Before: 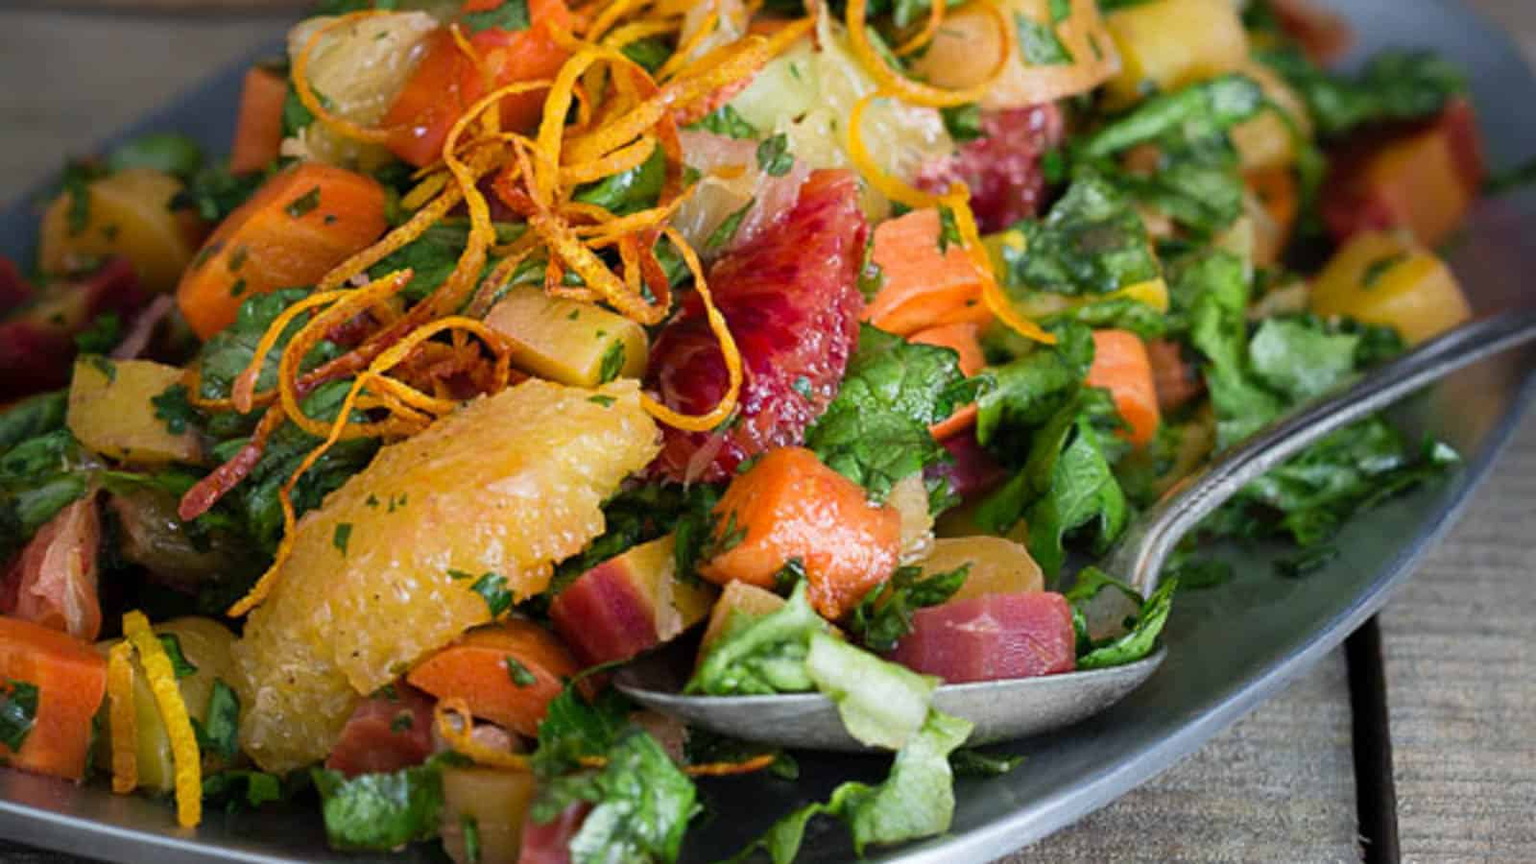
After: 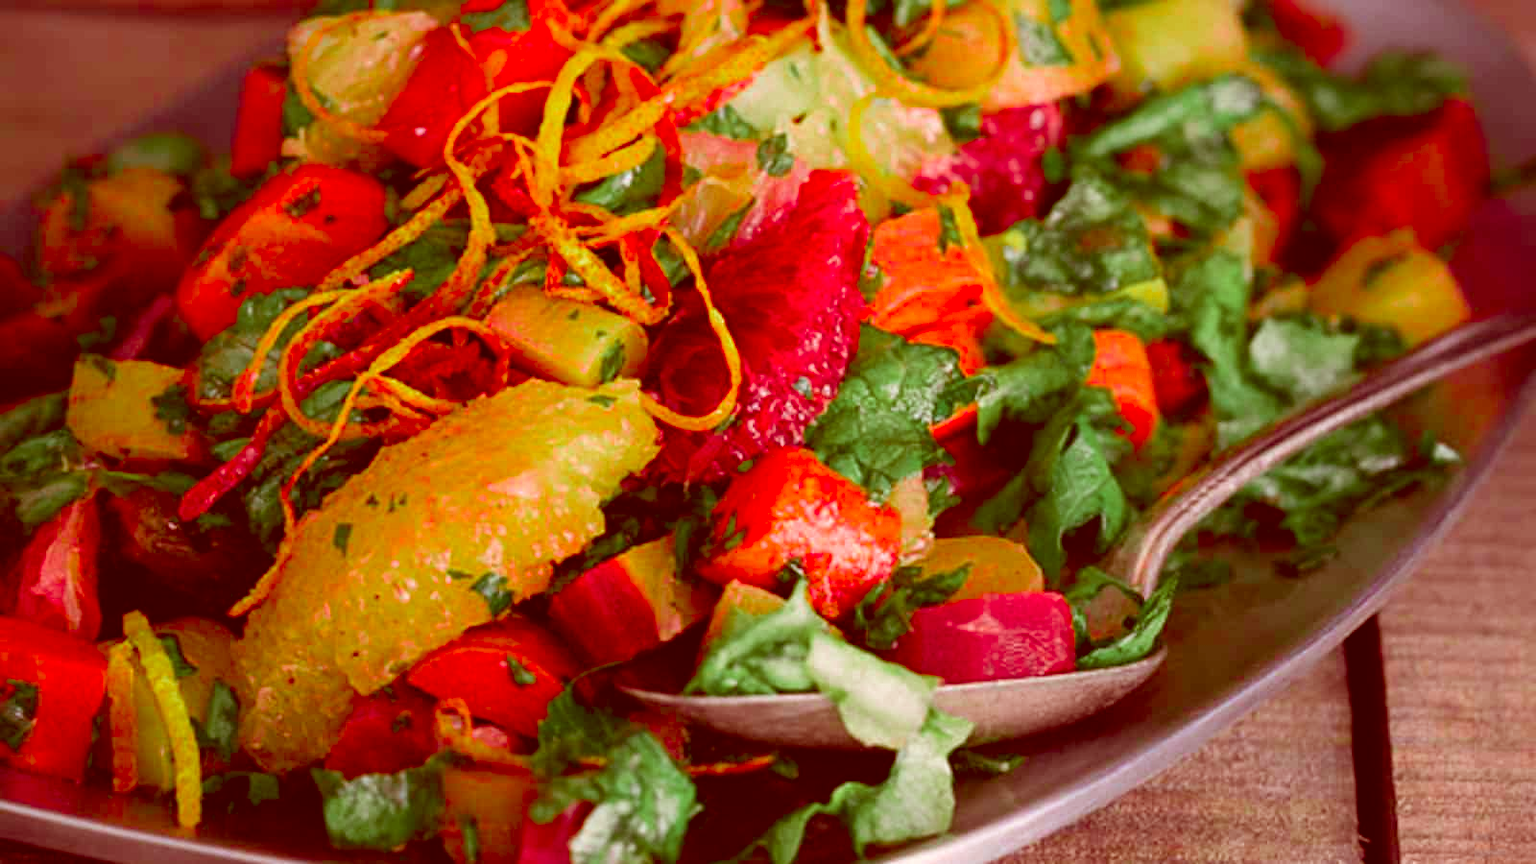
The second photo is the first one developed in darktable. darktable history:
color correction: highlights a* 9.03, highlights b* 8.71, shadows a* 40, shadows b* 40, saturation 0.8
color zones: curves: ch0 [(0, 0.466) (0.128, 0.466) (0.25, 0.5) (0.375, 0.456) (0.5, 0.5) (0.625, 0.5) (0.737, 0.652) (0.875, 0.5)]; ch1 [(0, 0.603) (0.125, 0.618) (0.261, 0.348) (0.372, 0.353) (0.497, 0.363) (0.611, 0.45) (0.731, 0.427) (0.875, 0.518) (0.998, 0.652)]; ch2 [(0, 0.559) (0.125, 0.451) (0.253, 0.564) (0.37, 0.578) (0.5, 0.466) (0.625, 0.471) (0.731, 0.471) (0.88, 0.485)]
color balance rgb: perceptual saturation grading › global saturation 30%, global vibrance 30%
